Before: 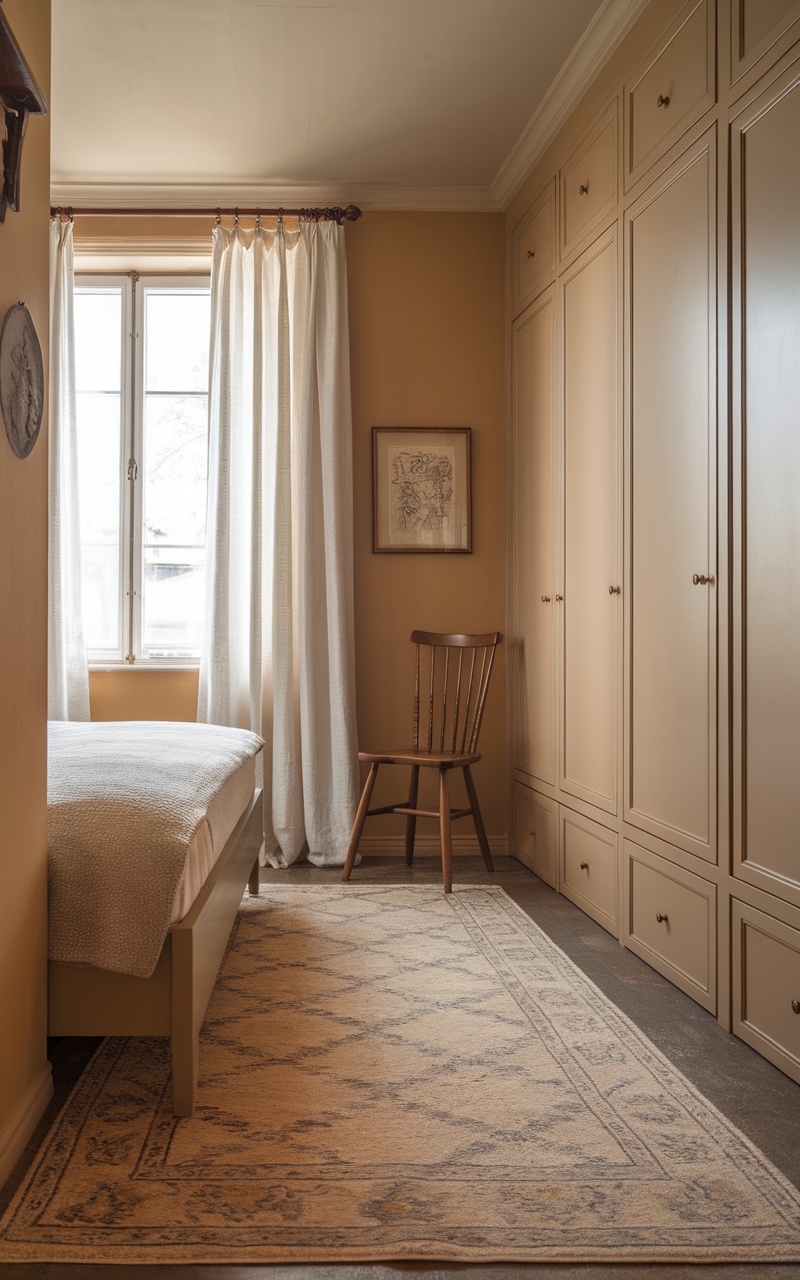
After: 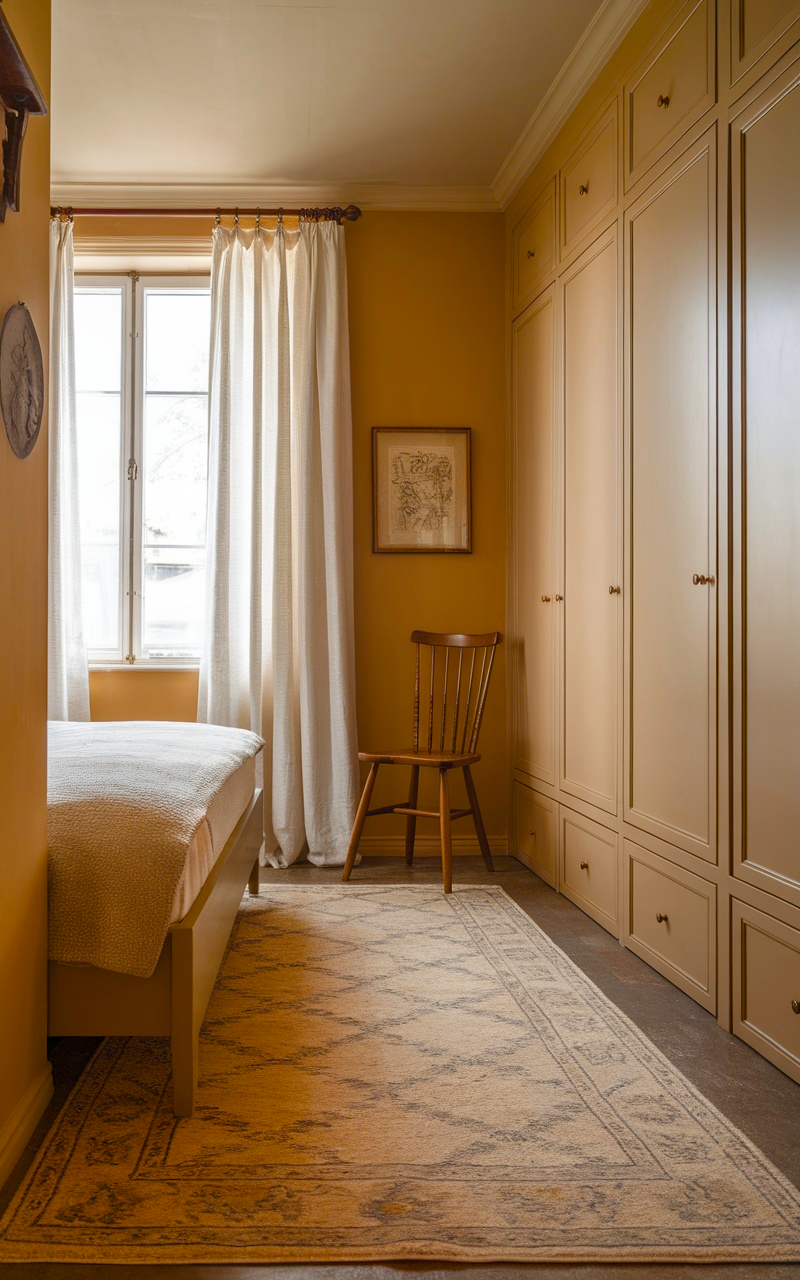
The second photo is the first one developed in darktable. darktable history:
exposure: compensate exposure bias true, compensate highlight preservation false
color balance rgb: perceptual saturation grading › global saturation 35%, perceptual saturation grading › highlights -25%, perceptual saturation grading › shadows 50%
